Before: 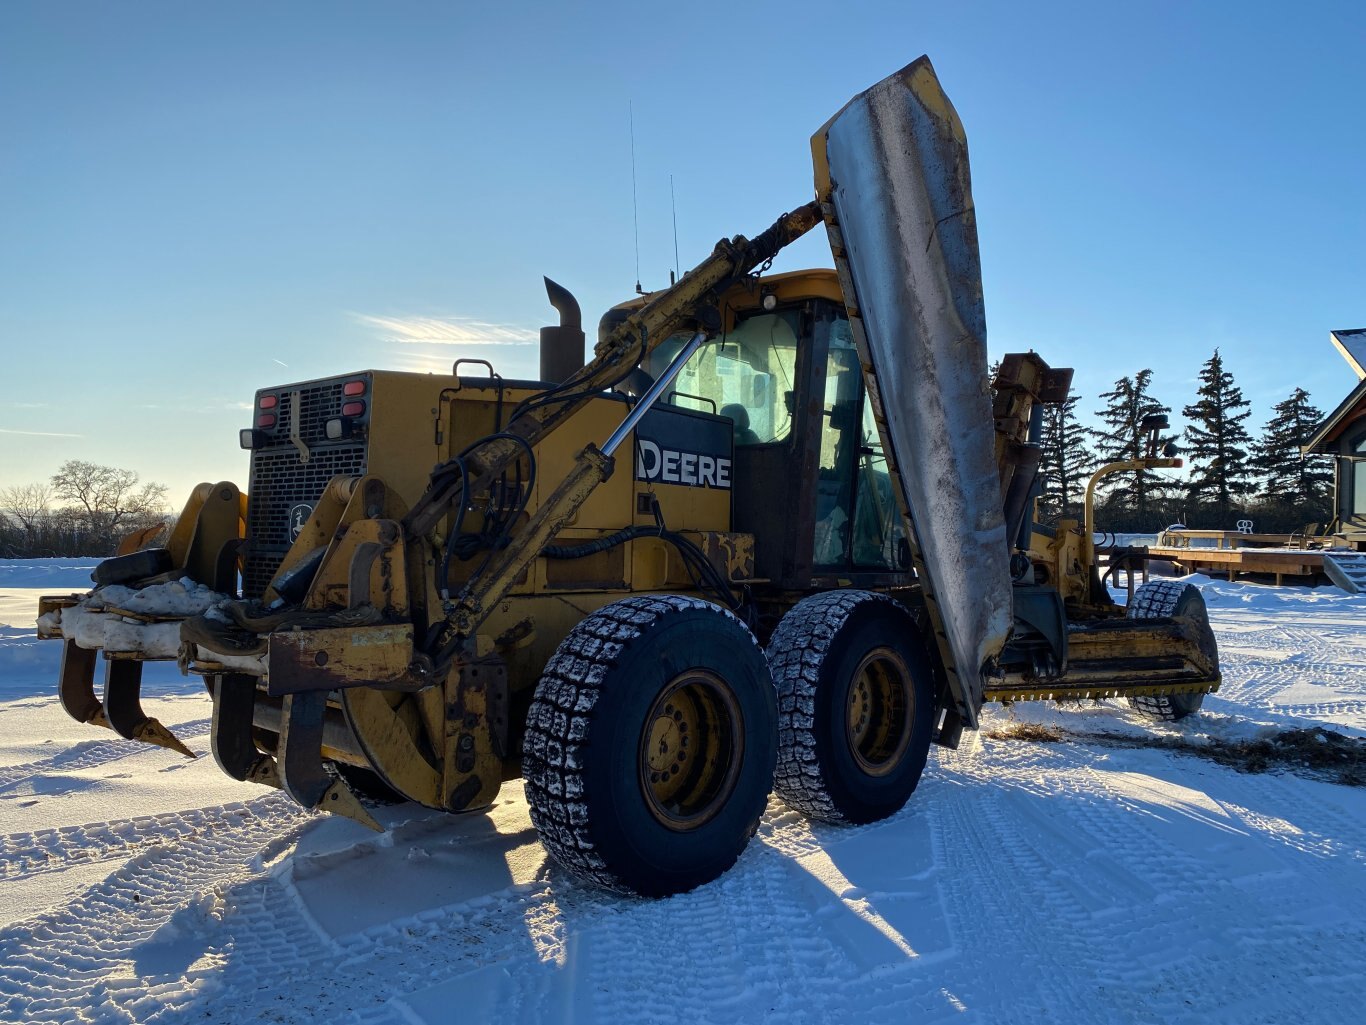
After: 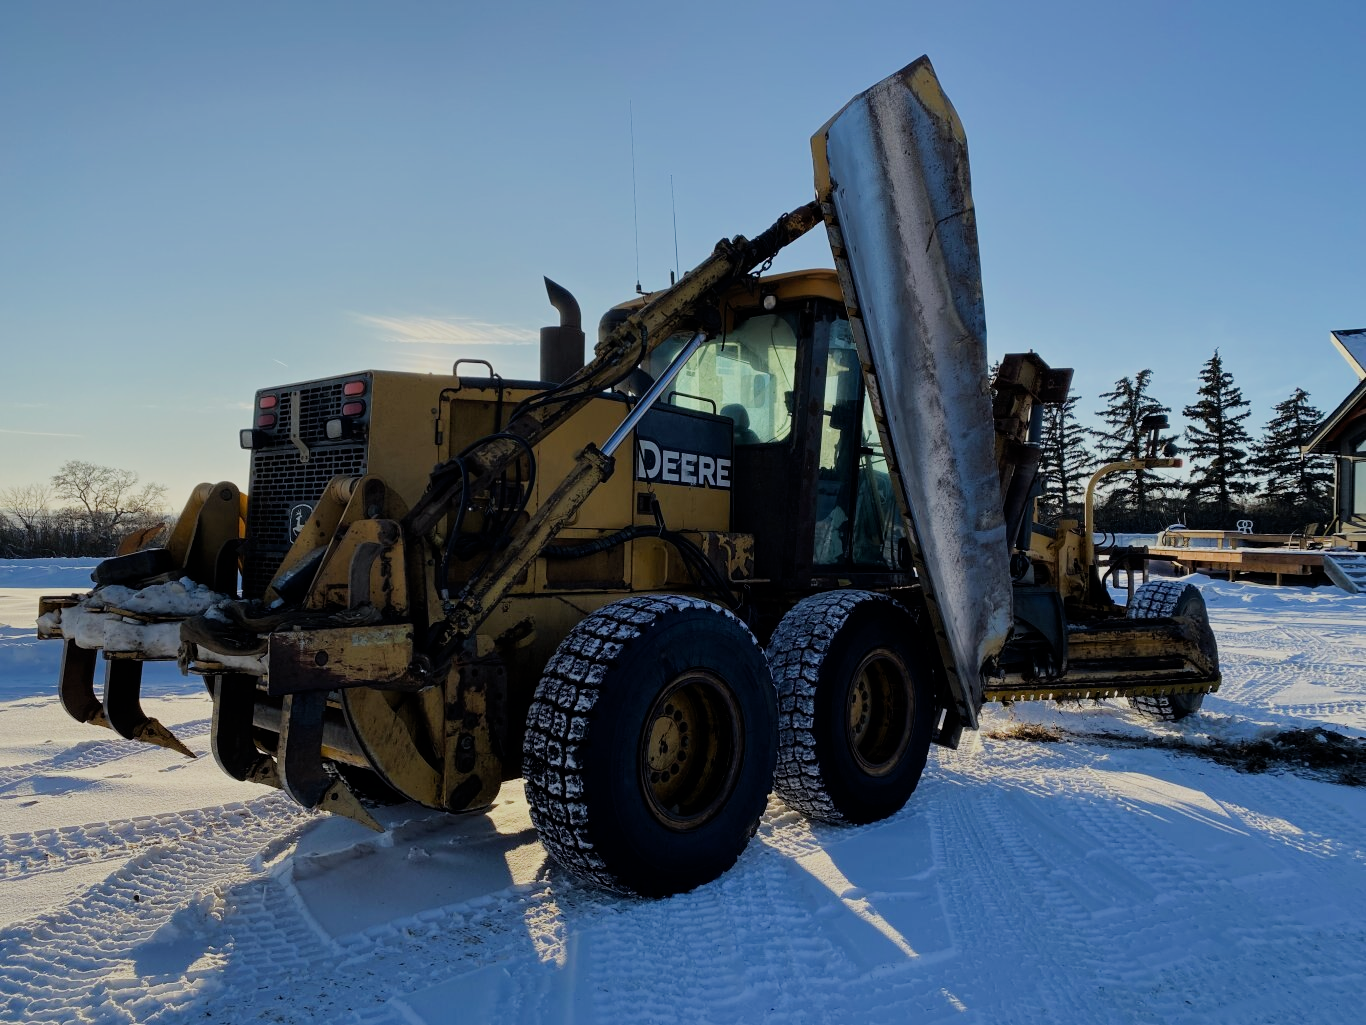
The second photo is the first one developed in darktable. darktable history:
filmic rgb: black relative exposure -7.33 EV, white relative exposure 5.07 EV, hardness 3.22
